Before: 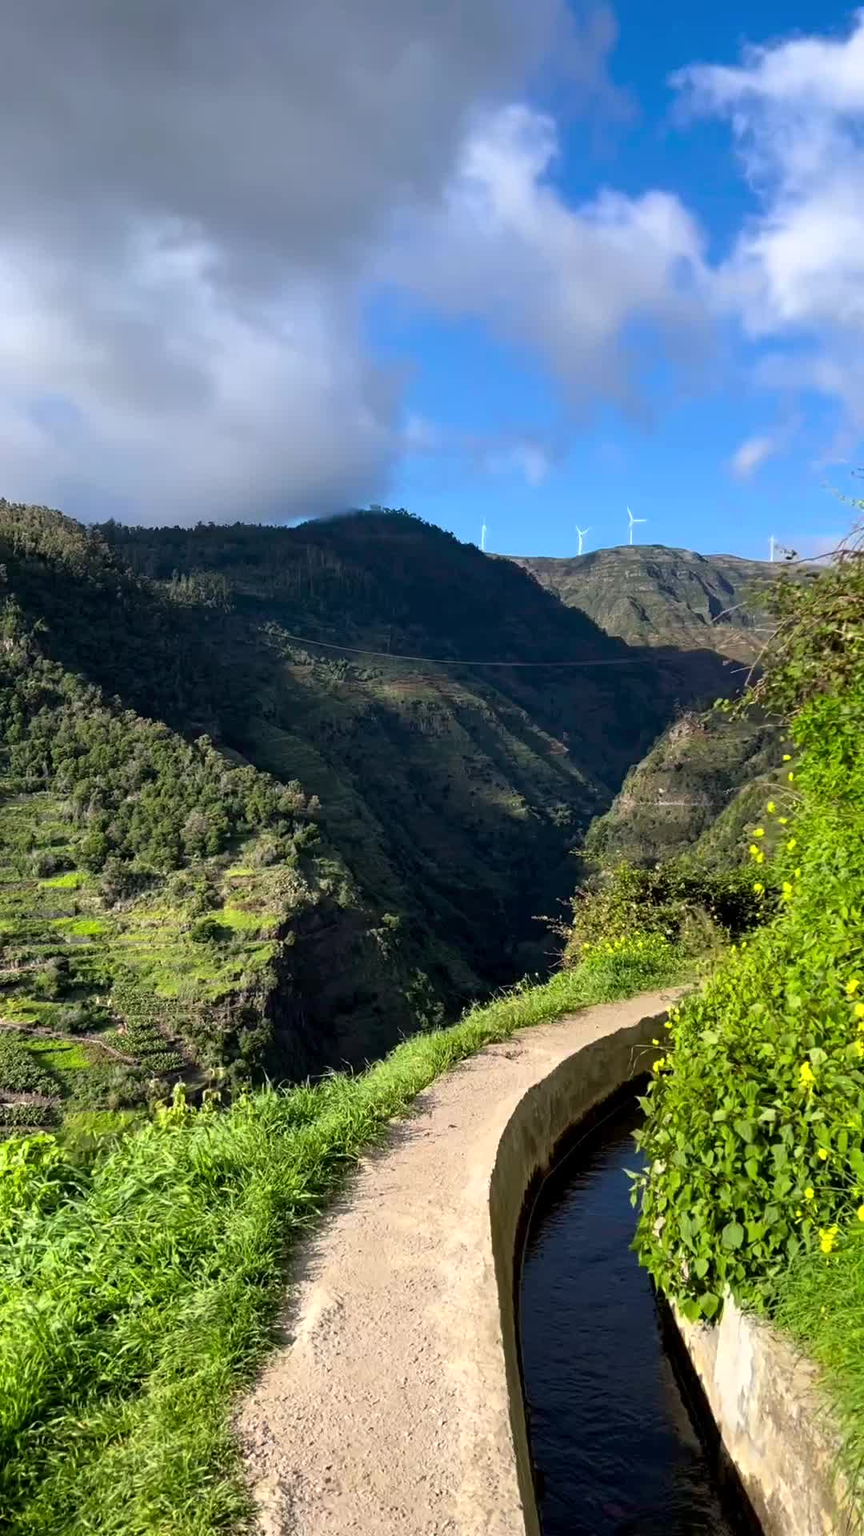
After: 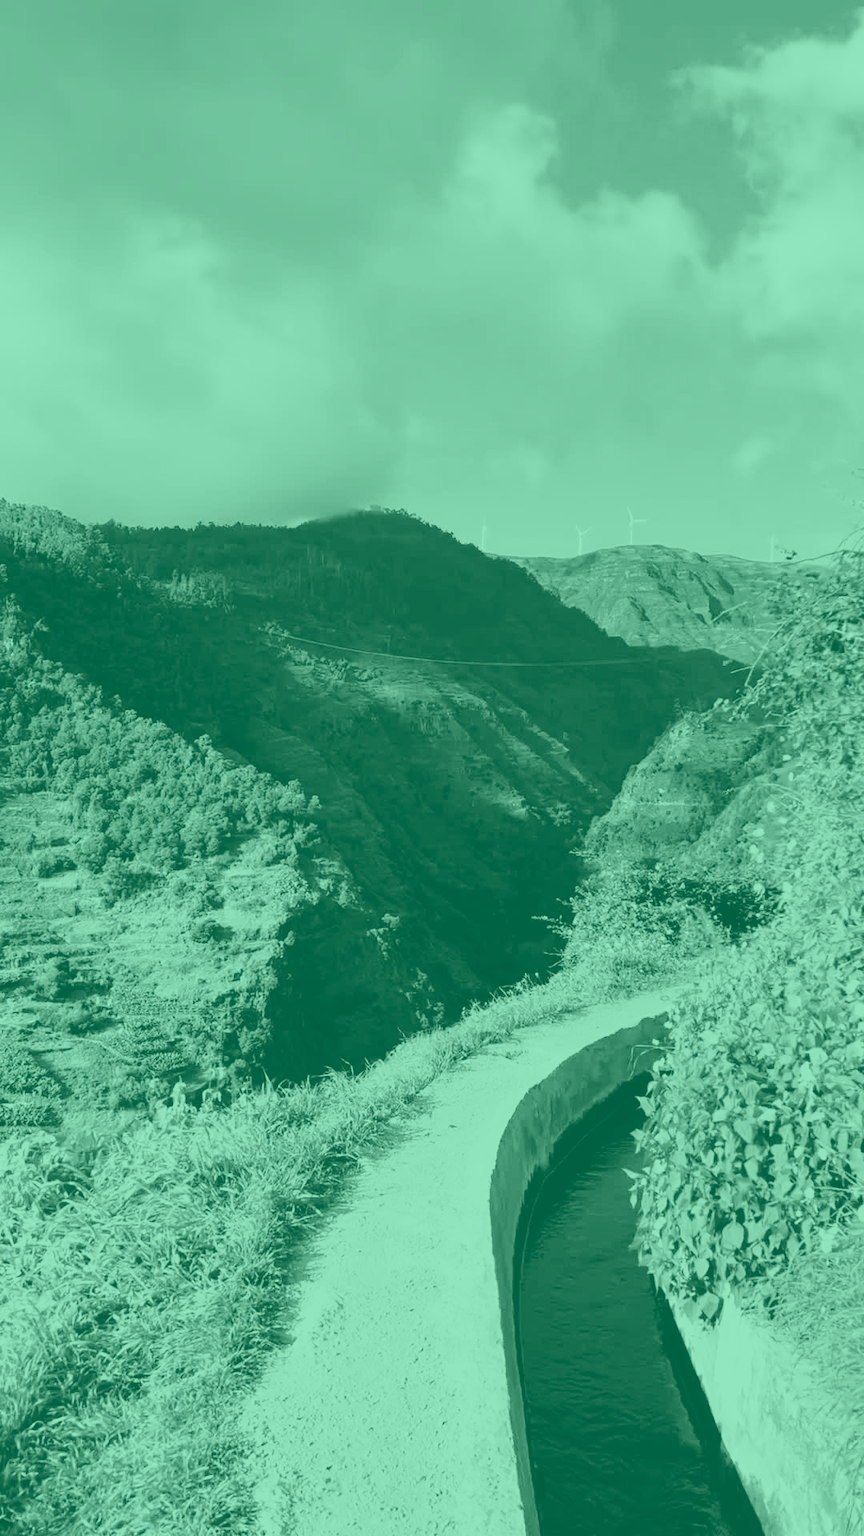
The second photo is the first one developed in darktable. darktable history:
colorize: hue 147.6°, saturation 65%, lightness 21.64%
base curve: curves: ch0 [(0, 0) (0.028, 0.03) (0.121, 0.232) (0.46, 0.748) (0.859, 0.968) (1, 1)], preserve colors none
